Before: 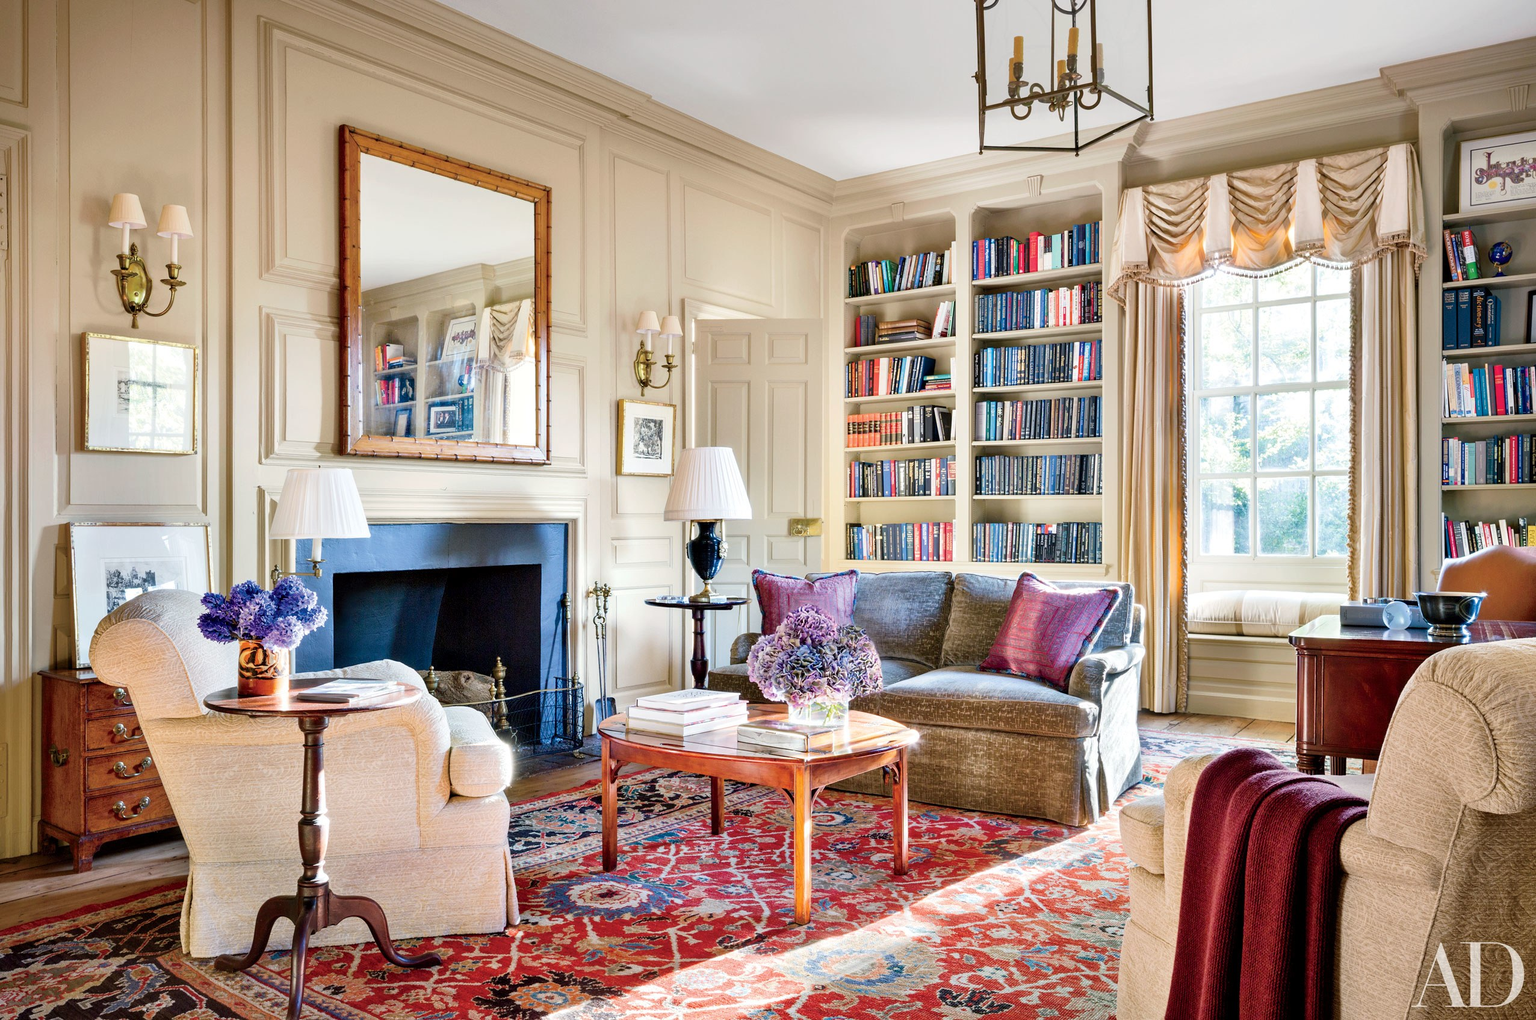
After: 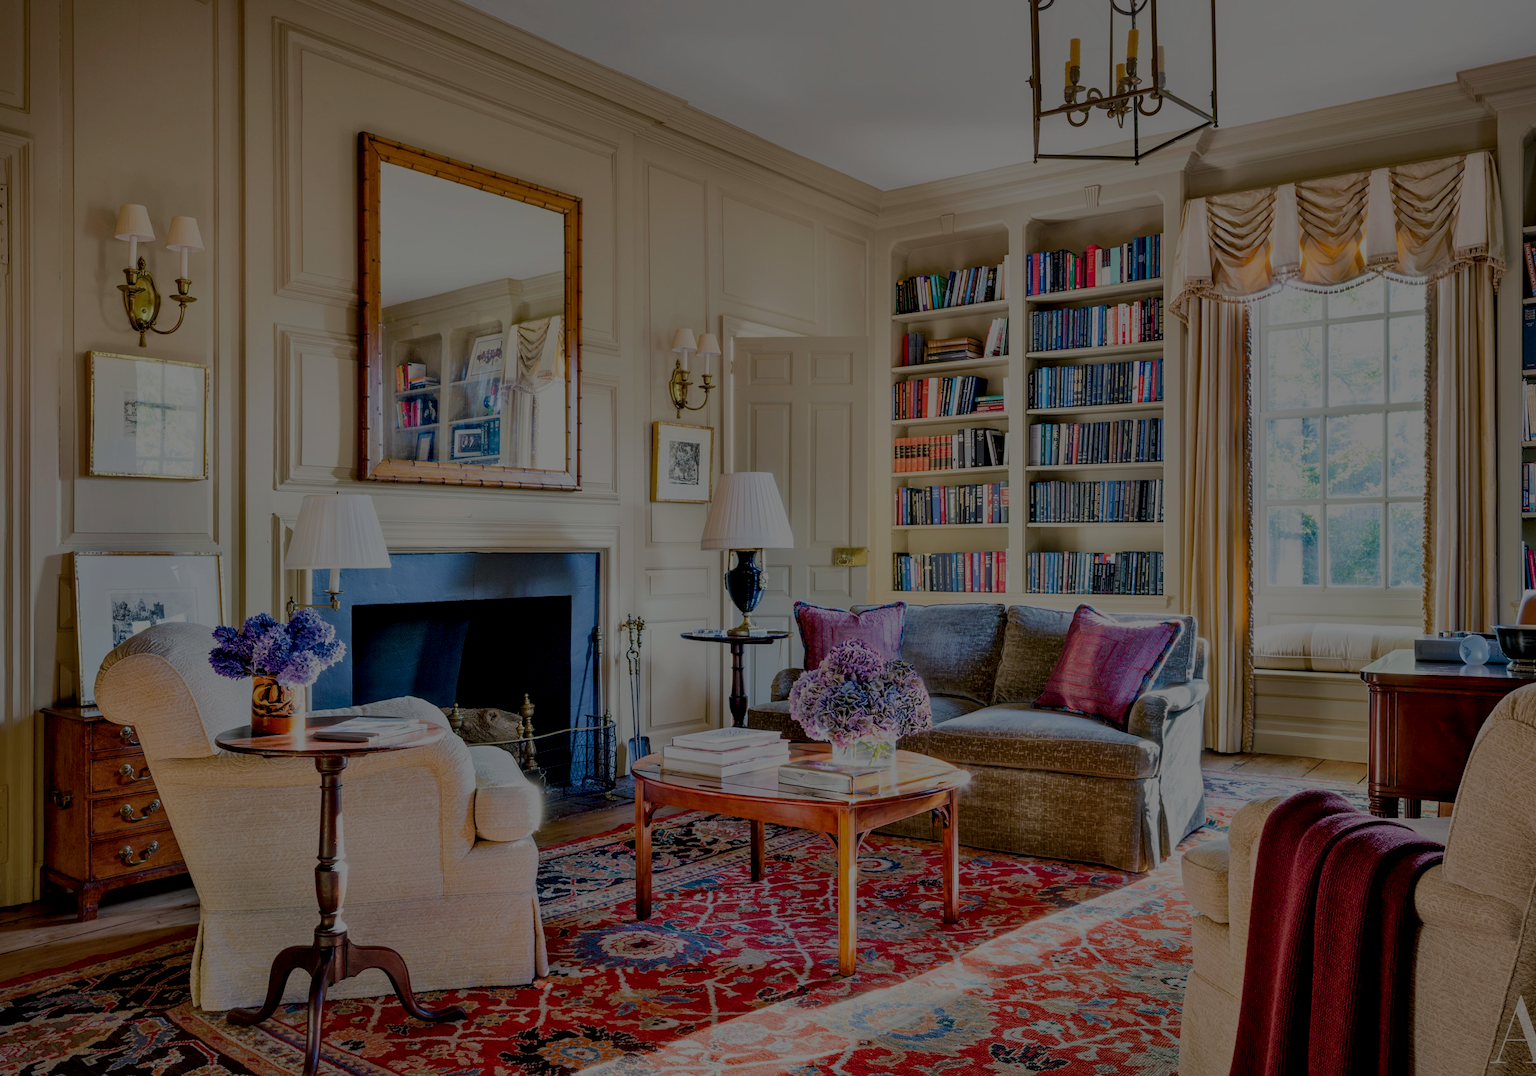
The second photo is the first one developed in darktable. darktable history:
local contrast: on, module defaults
color balance rgb: perceptual saturation grading › global saturation 24.989%, perceptual brilliance grading › global brilliance -48.107%
crop and rotate: left 0%, right 5.239%
